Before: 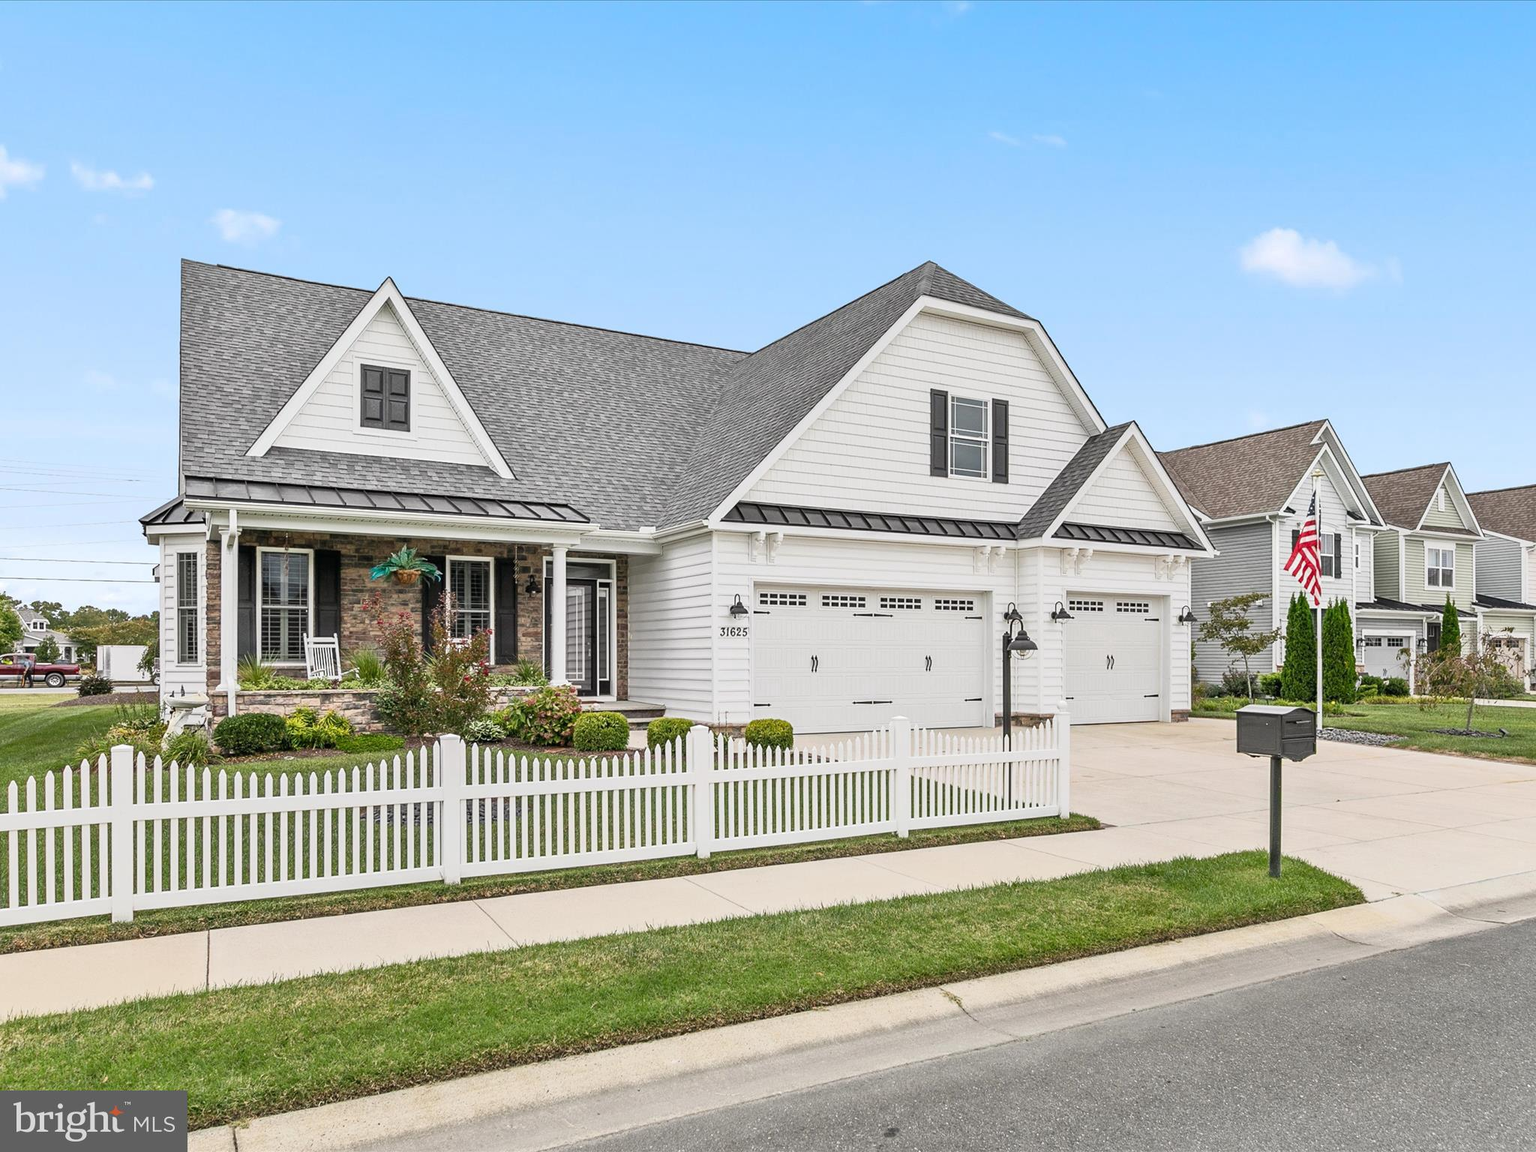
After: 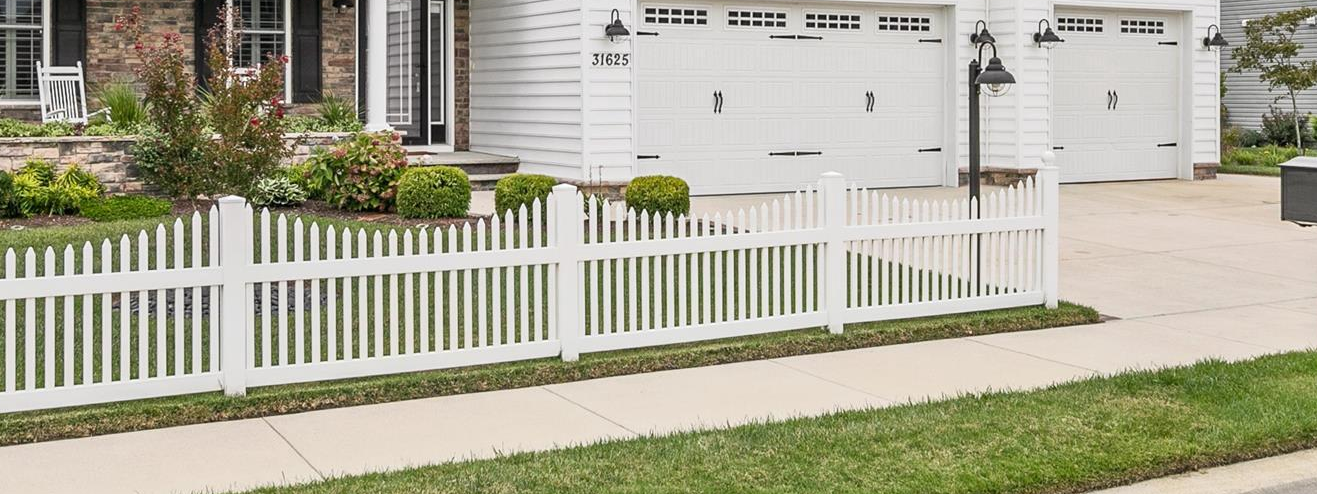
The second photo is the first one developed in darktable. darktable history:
crop: left 18.01%, top 50.979%, right 17.644%, bottom 16.808%
